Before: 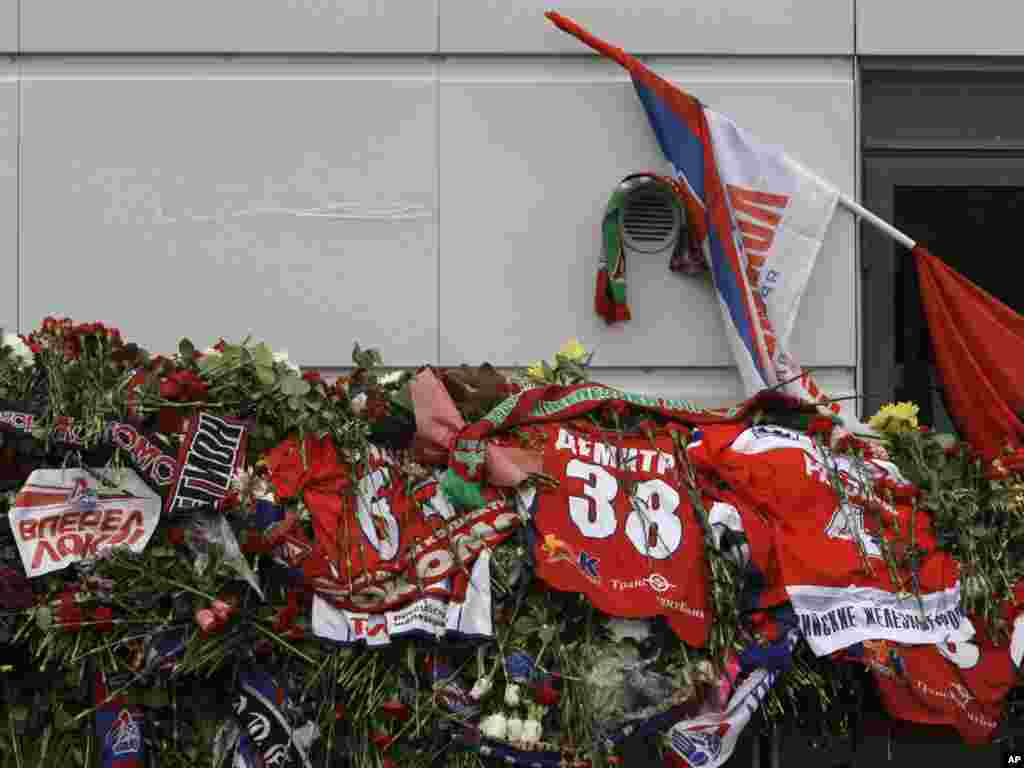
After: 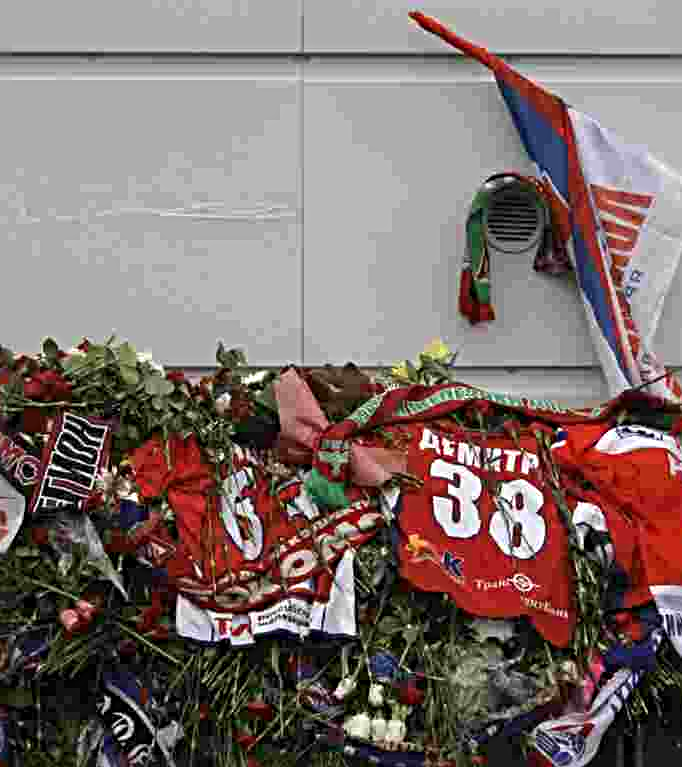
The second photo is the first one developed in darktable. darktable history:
crop and rotate: left 13.365%, right 20.024%
sharpen: radius 4.883
